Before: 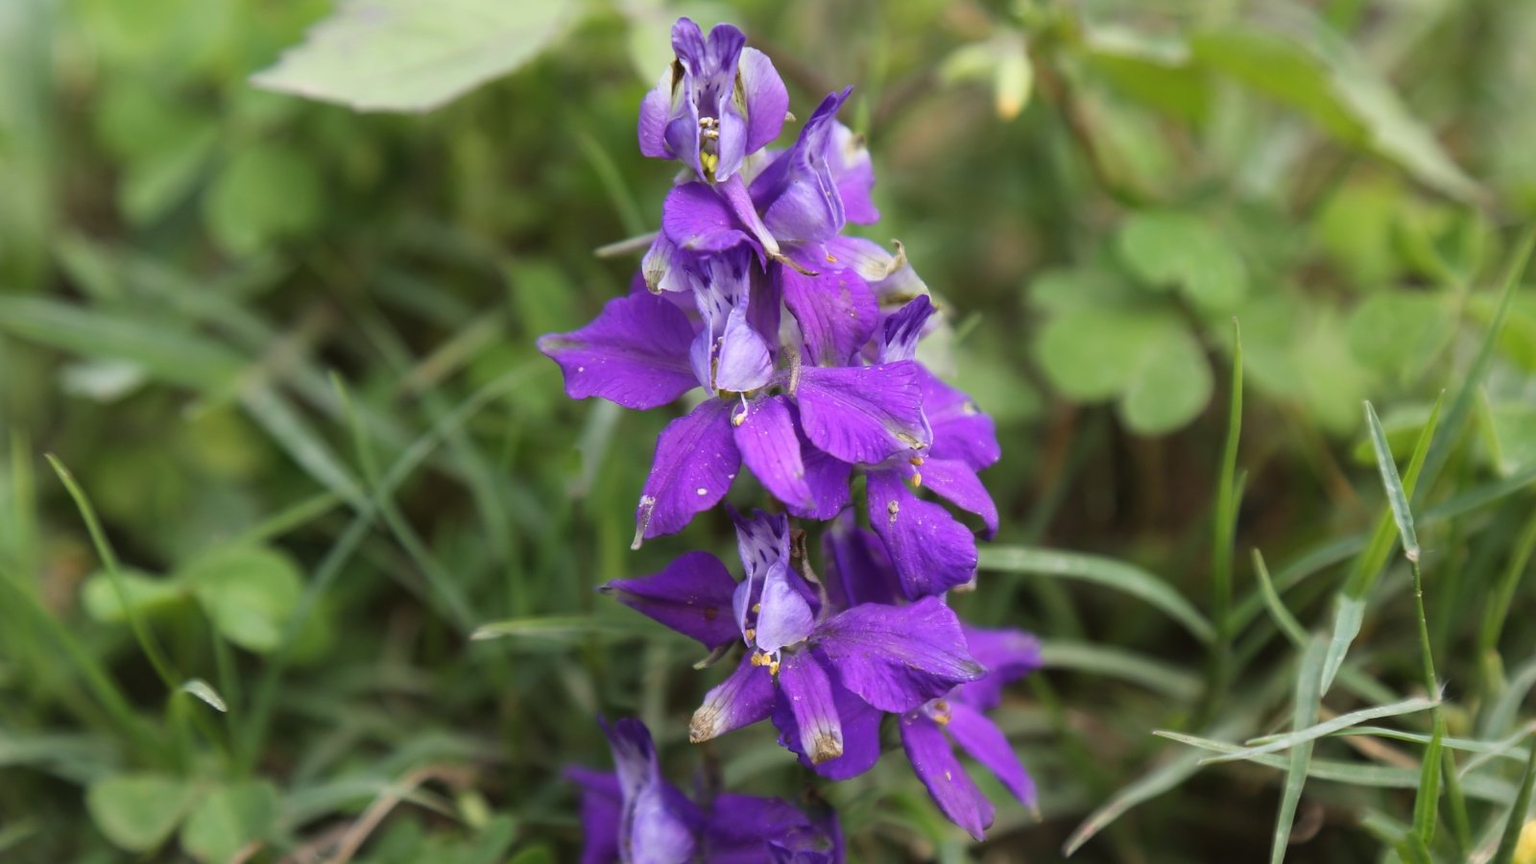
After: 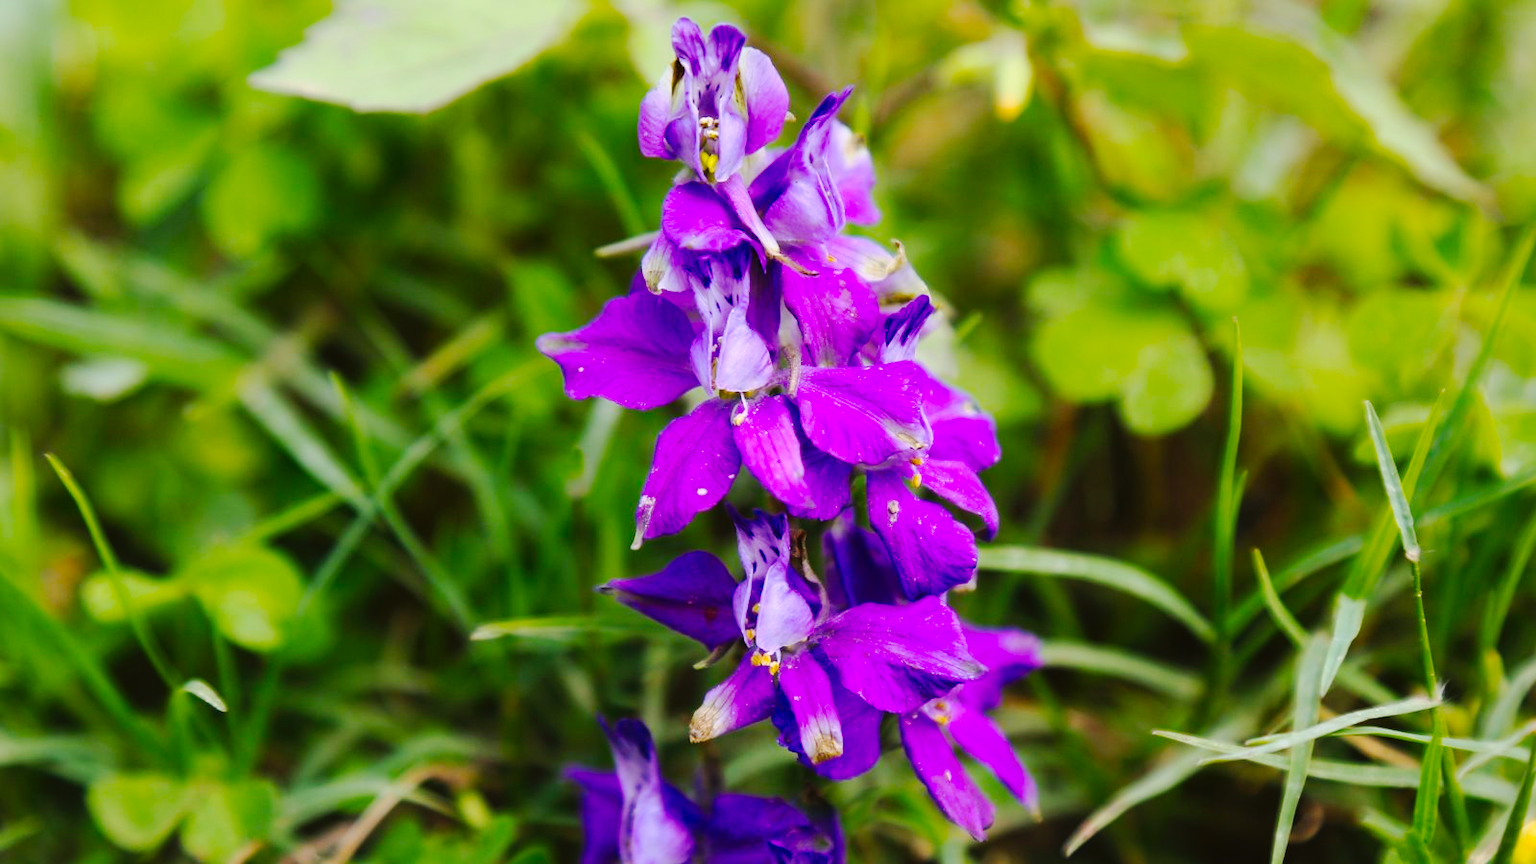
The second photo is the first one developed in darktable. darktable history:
color balance rgb: perceptual saturation grading › global saturation 30%, global vibrance 30%
tone curve: curves: ch0 [(0, 0) (0.003, 0.002) (0.011, 0.009) (0.025, 0.018) (0.044, 0.03) (0.069, 0.043) (0.1, 0.057) (0.136, 0.079) (0.177, 0.125) (0.224, 0.178) (0.277, 0.255) (0.335, 0.341) (0.399, 0.443) (0.468, 0.553) (0.543, 0.644) (0.623, 0.718) (0.709, 0.779) (0.801, 0.849) (0.898, 0.929) (1, 1)], preserve colors none
